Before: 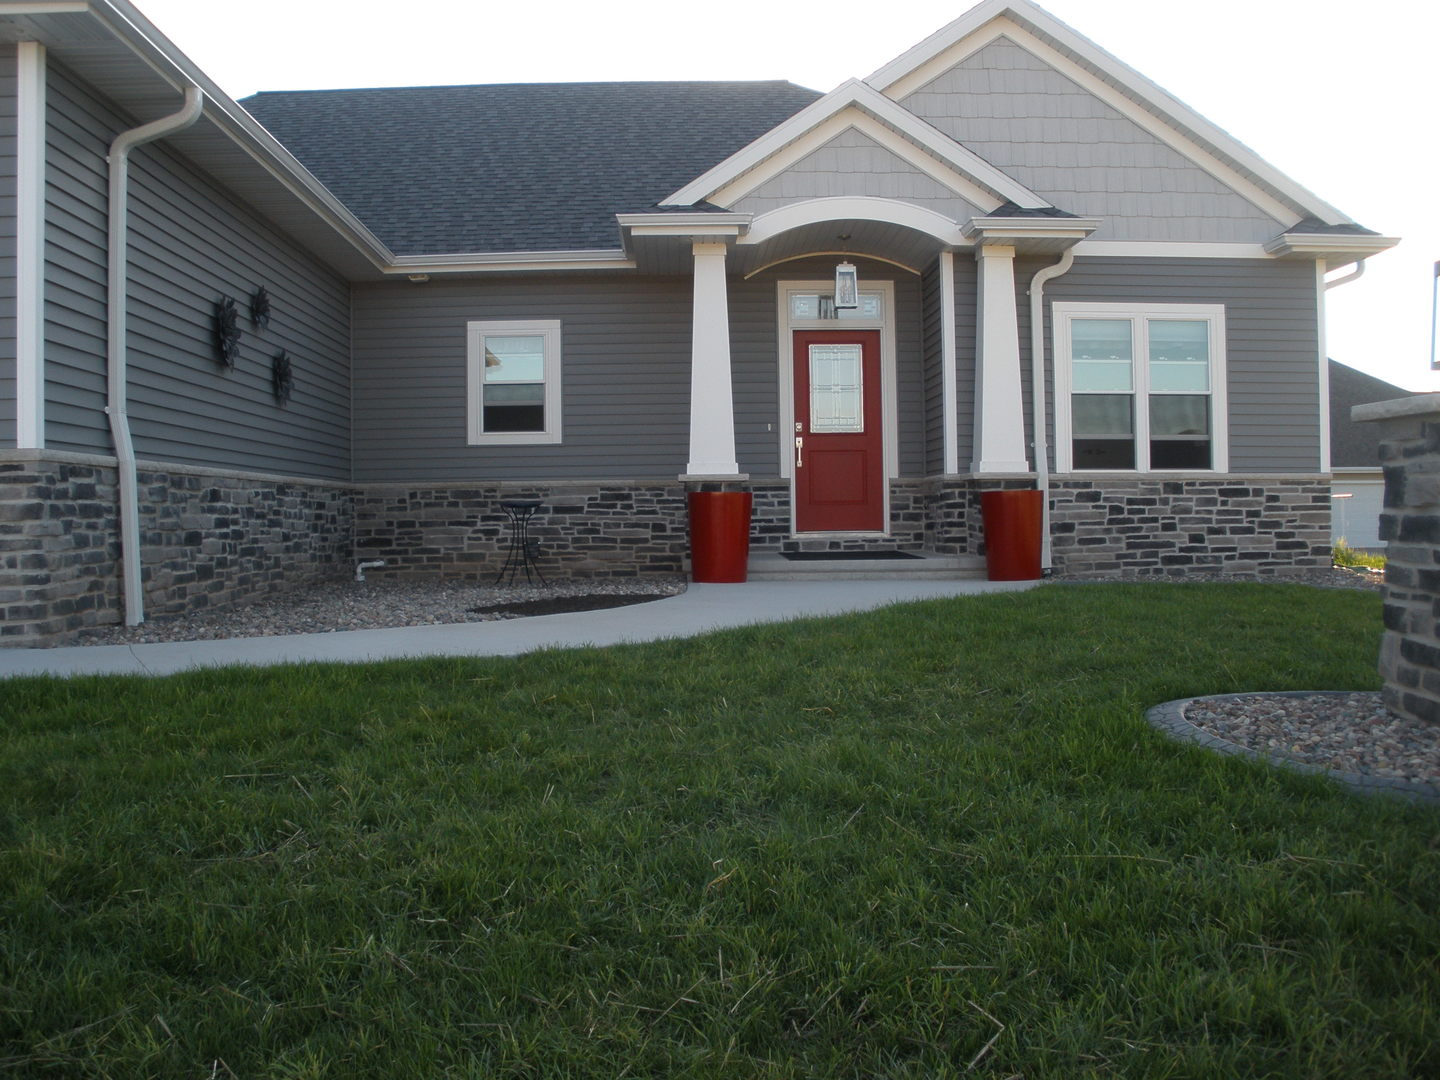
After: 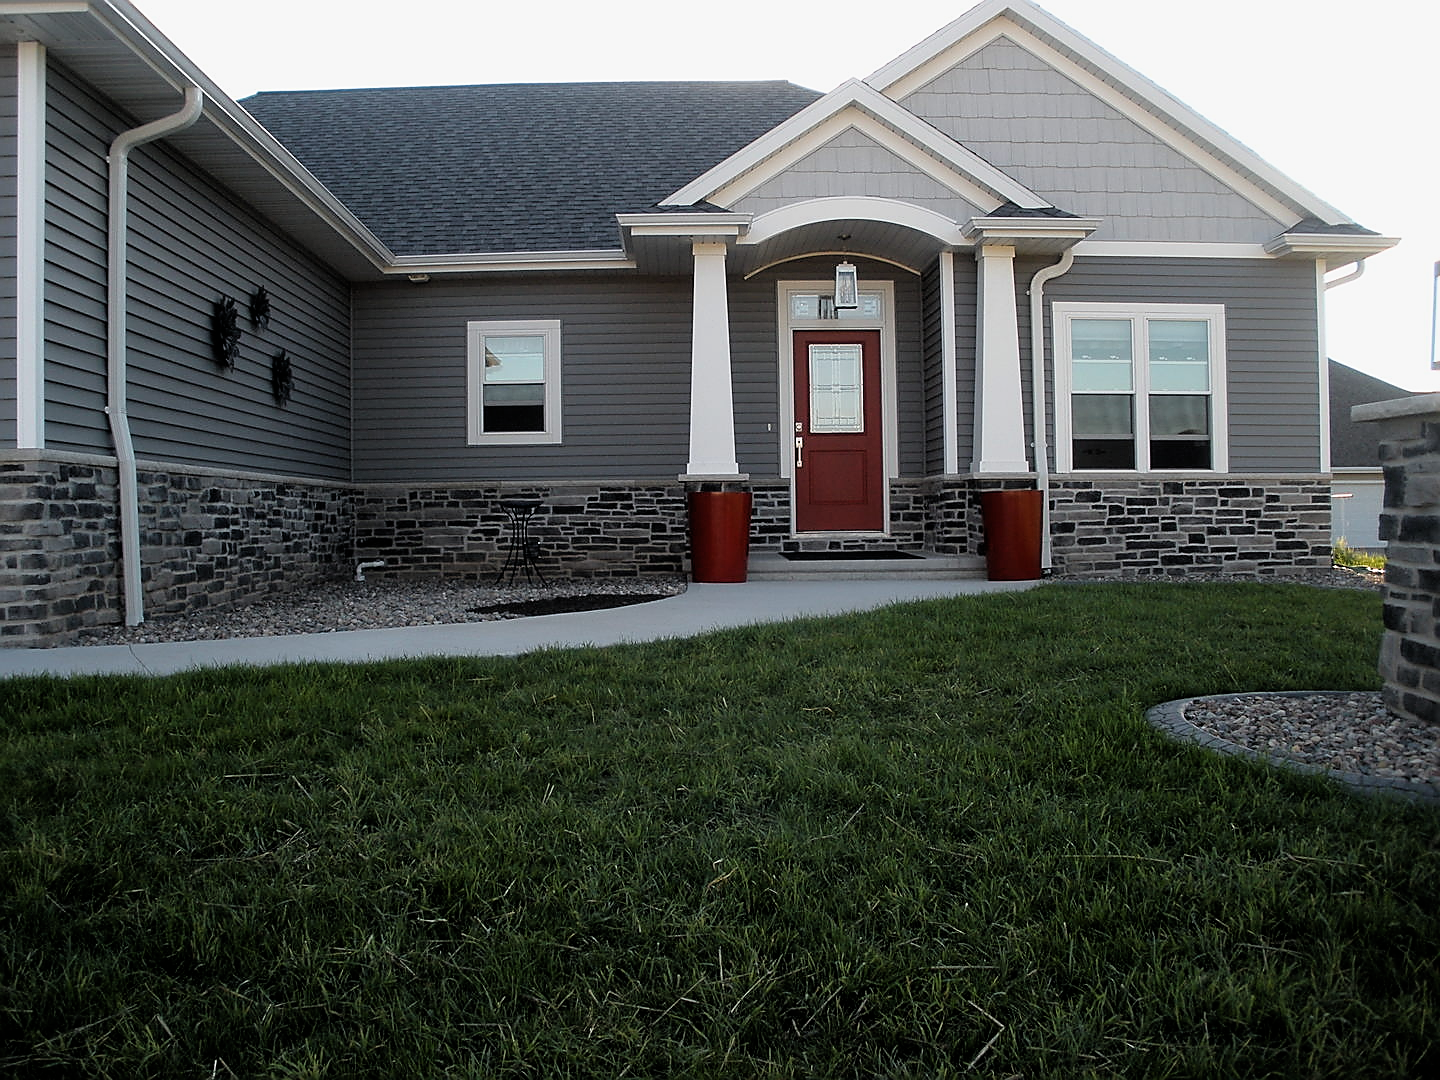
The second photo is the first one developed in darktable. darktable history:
sharpen: radius 1.4, amount 1.25, threshold 0.7
filmic rgb: black relative exposure -4.91 EV, white relative exposure 2.84 EV, hardness 3.7
